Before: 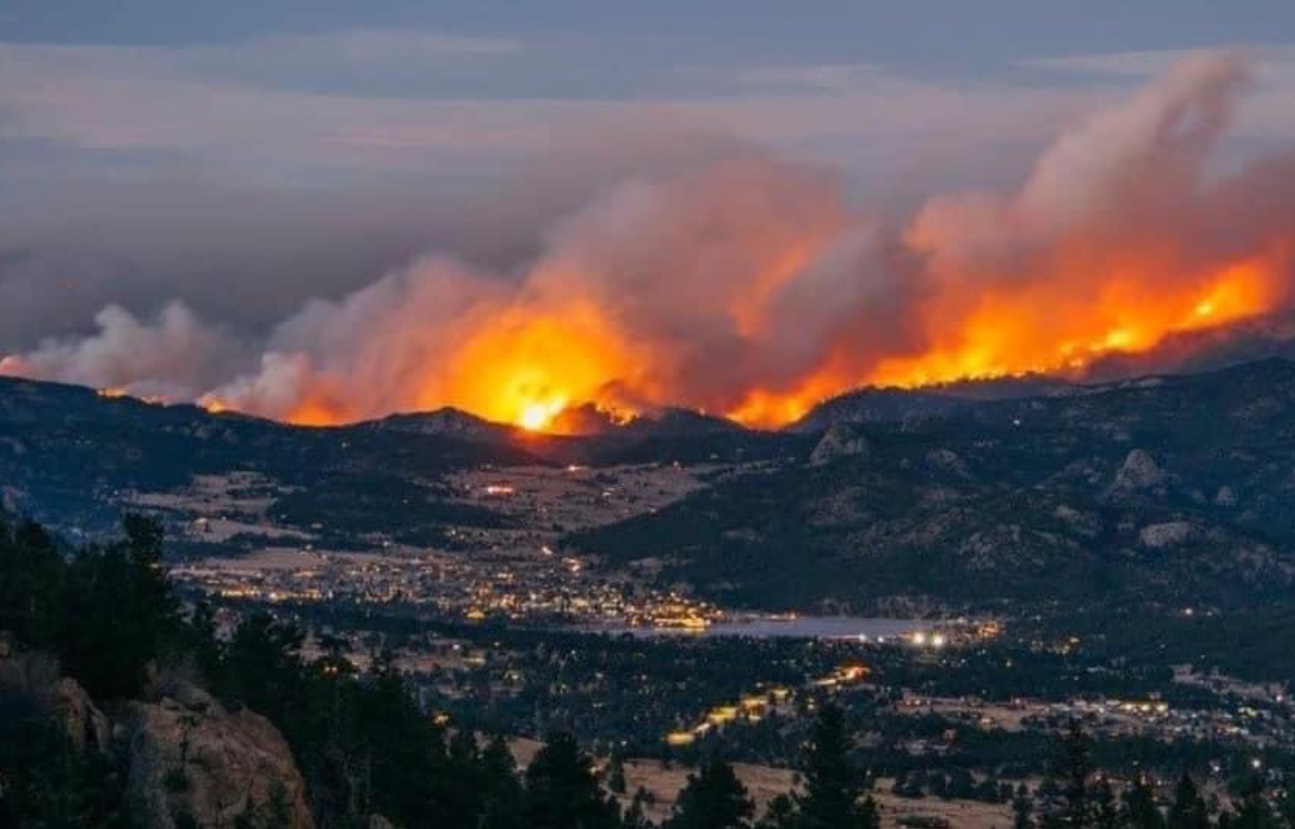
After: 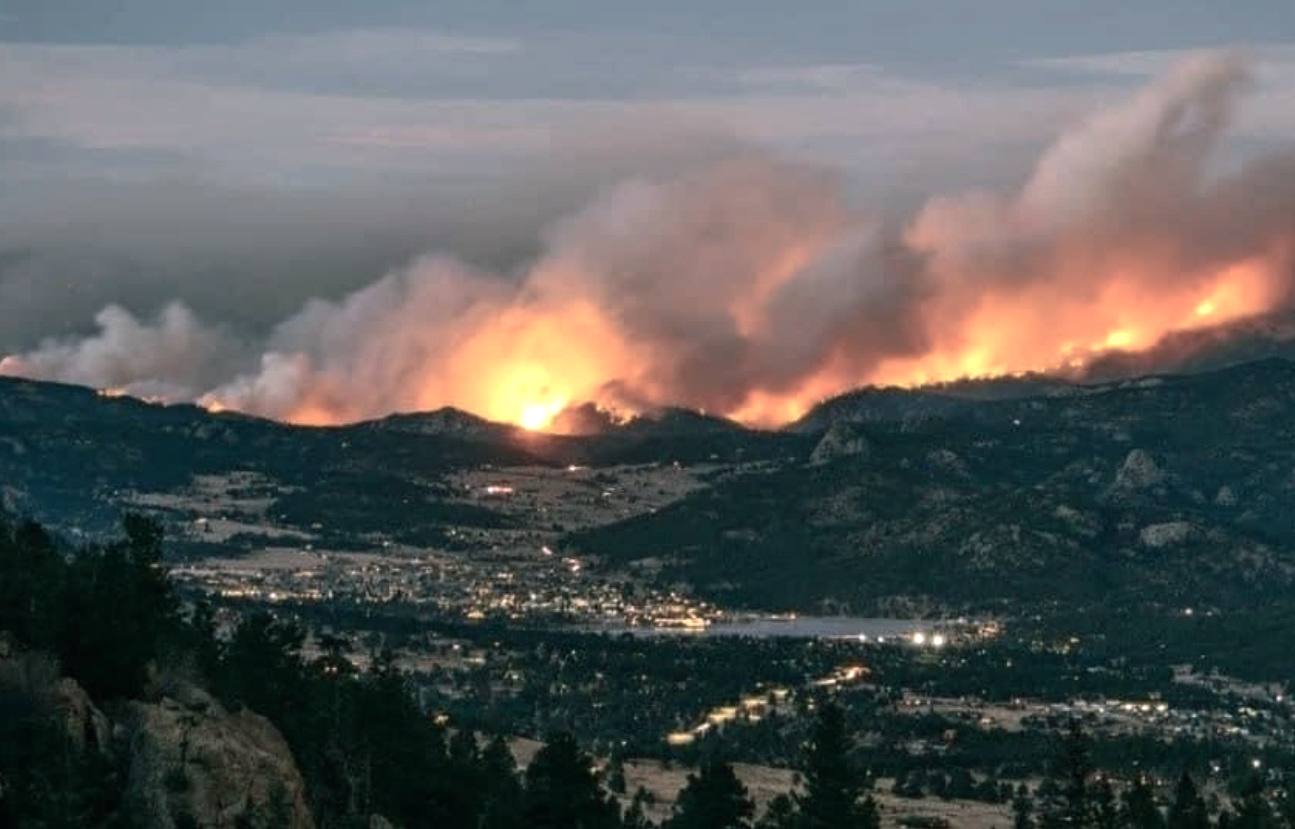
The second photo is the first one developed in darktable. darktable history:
color balance rgb: shadows lift › chroma 11.801%, shadows lift › hue 131.71°, perceptual saturation grading › global saturation -29.142%, perceptual saturation grading › highlights -20.344%, perceptual saturation grading › mid-tones -23.727%, perceptual saturation grading › shadows -23.393%, perceptual brilliance grading › global brilliance 10.45%, global vibrance 30.35%, contrast 9.359%
